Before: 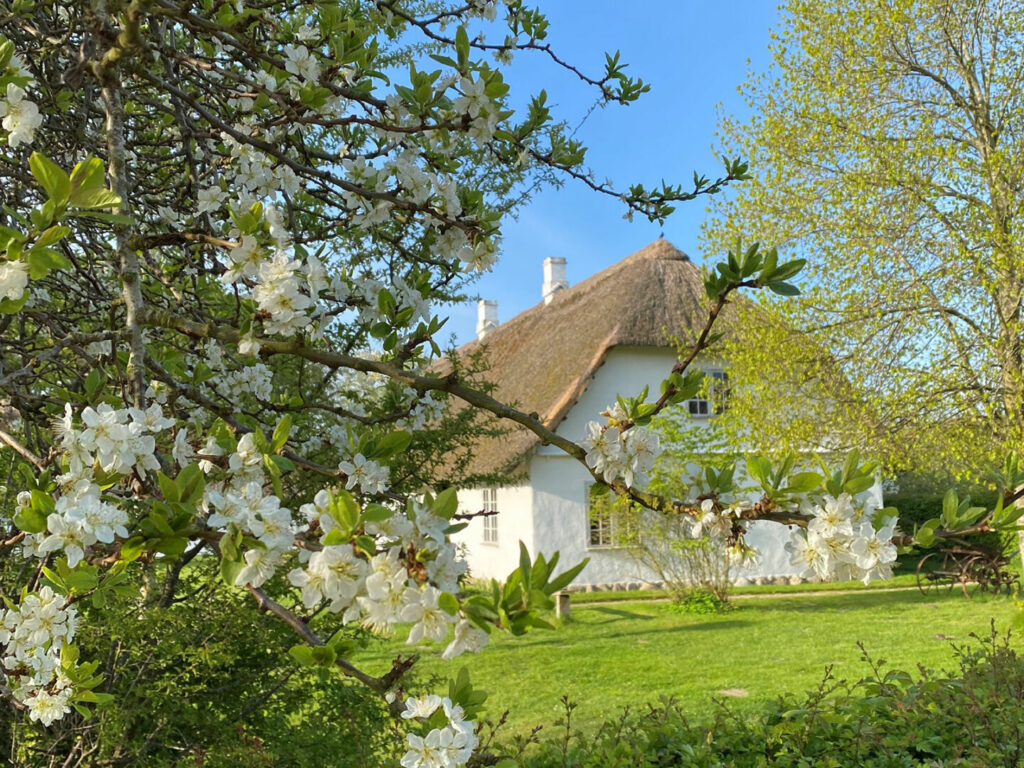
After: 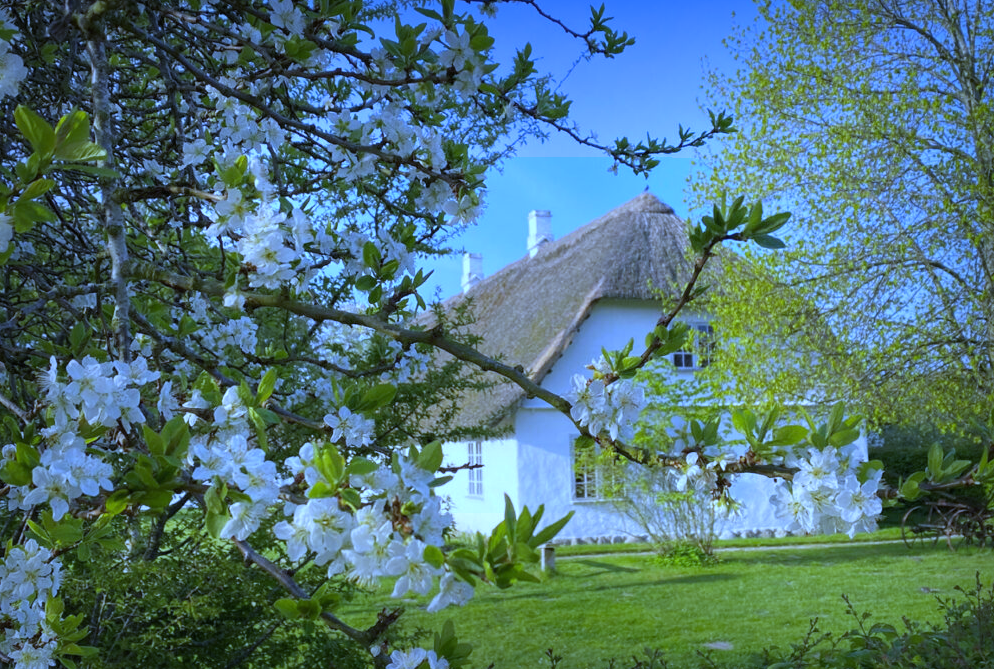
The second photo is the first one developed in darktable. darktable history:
vignetting: fall-off start 53.2%, brightness -0.594, saturation 0, automatic ratio true, width/height ratio 1.313, shape 0.22, unbound false
shadows and highlights: shadows 25, highlights -25
white balance: red 0.766, blue 1.537
crop: left 1.507%, top 6.147%, right 1.379%, bottom 6.637%
